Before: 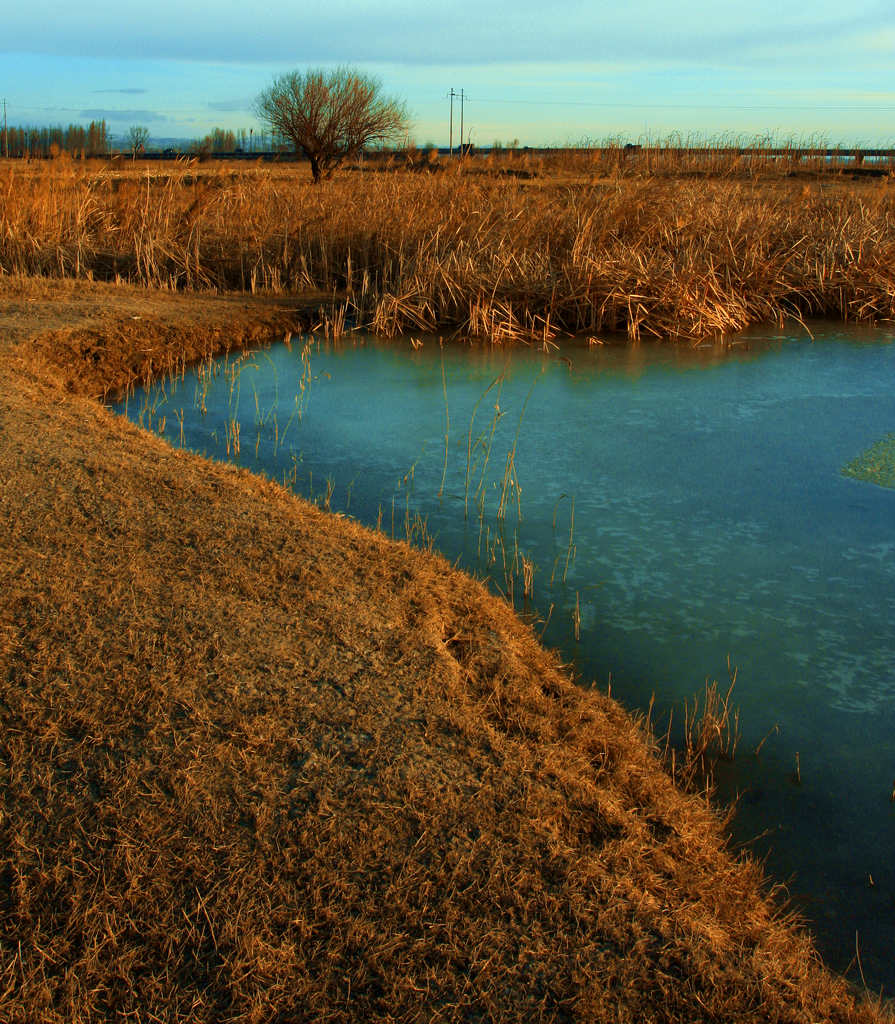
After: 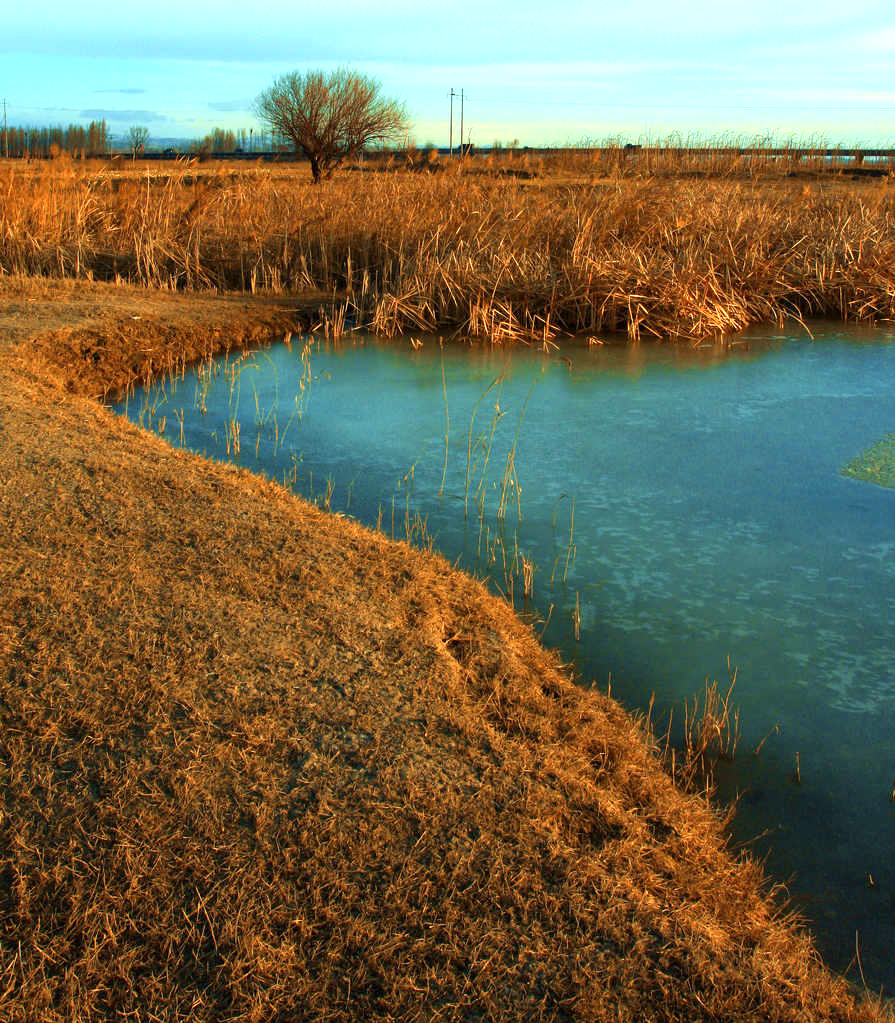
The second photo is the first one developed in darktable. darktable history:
exposure: black level correction 0, exposure 0.7 EV, compensate exposure bias true, compensate highlight preservation false
crop: bottom 0.059%
